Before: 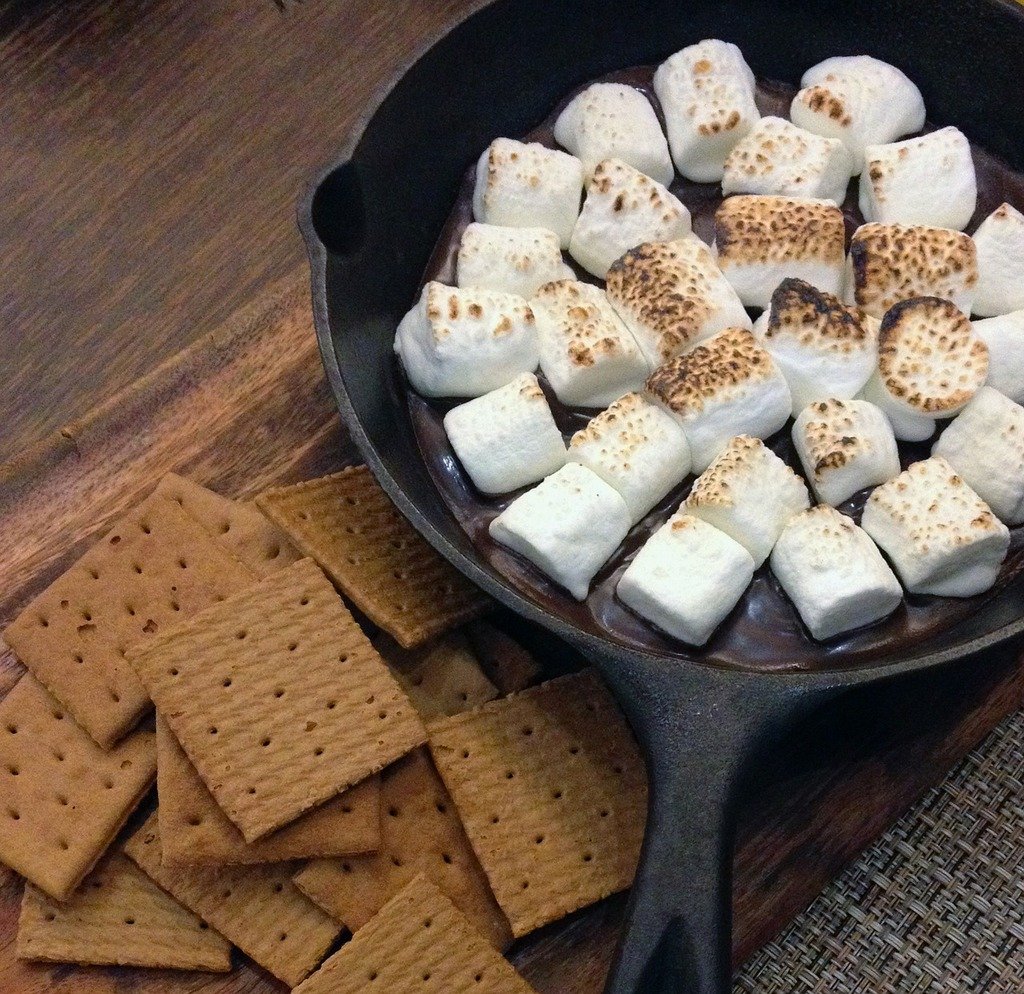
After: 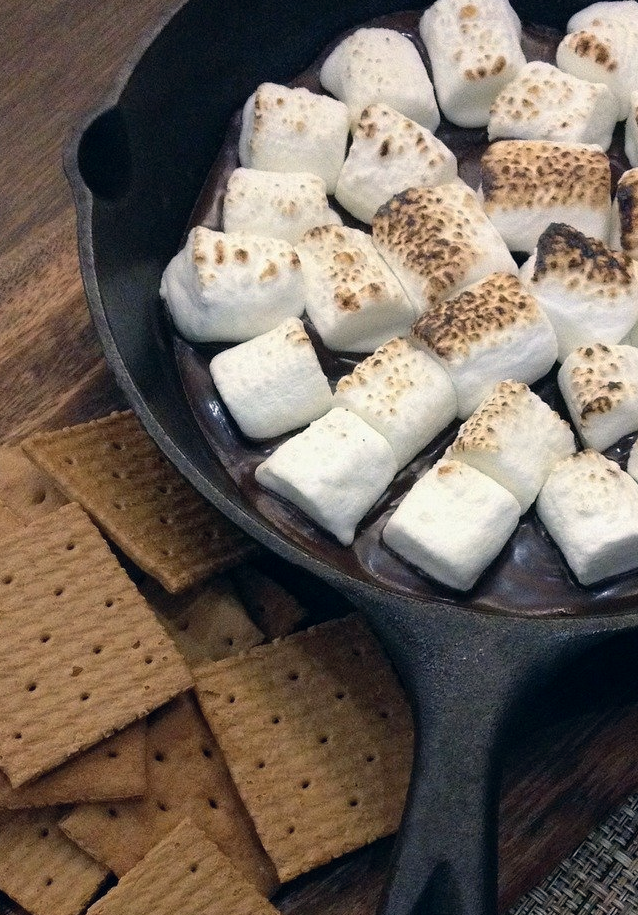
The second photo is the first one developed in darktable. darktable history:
color correction: highlights a* 2.75, highlights b* 5, shadows a* -2.04, shadows b* -4.84, saturation 0.8
crop and rotate: left 22.918%, top 5.629%, right 14.711%, bottom 2.247%
